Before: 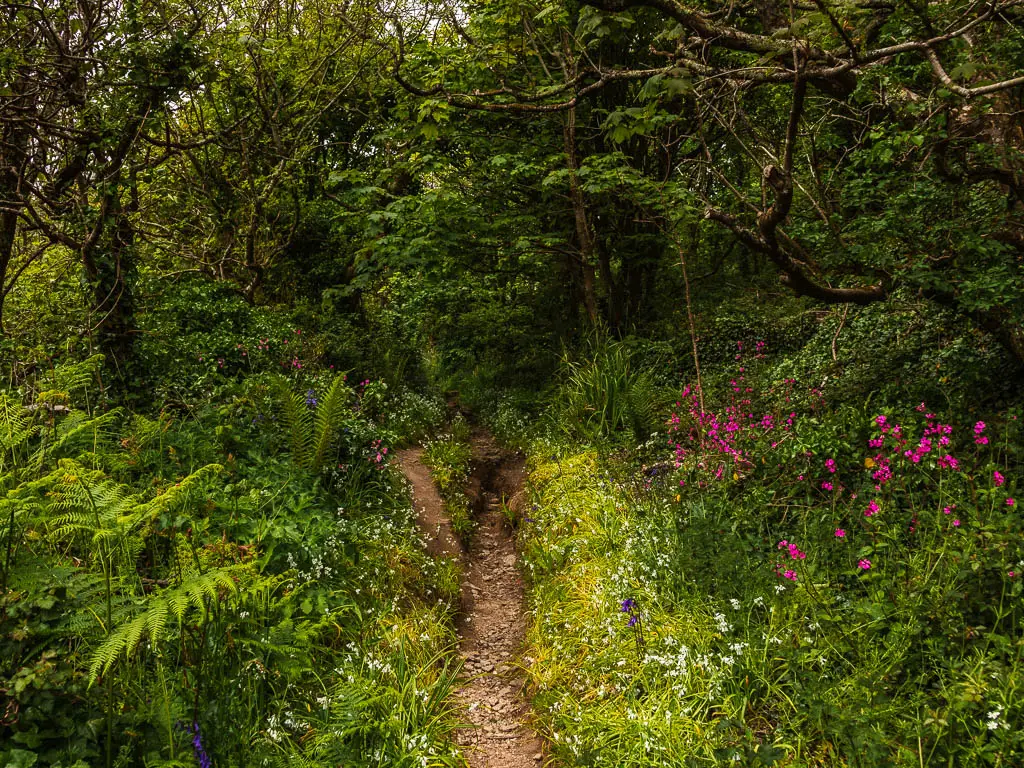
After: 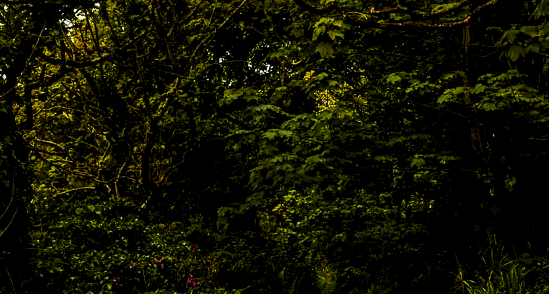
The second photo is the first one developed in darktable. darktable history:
color correction: highlights a* -10.83, highlights b* 9.89, saturation 1.72
color zones: curves: ch1 [(0.29, 0.492) (0.373, 0.185) (0.509, 0.481)]; ch2 [(0.25, 0.462) (0.749, 0.457)]
contrast brightness saturation: contrast 0.129, brightness -0.049, saturation 0.154
levels: levels [0.116, 0.574, 1]
crop: left 10.349%, top 10.689%, right 35.958%, bottom 50.999%
